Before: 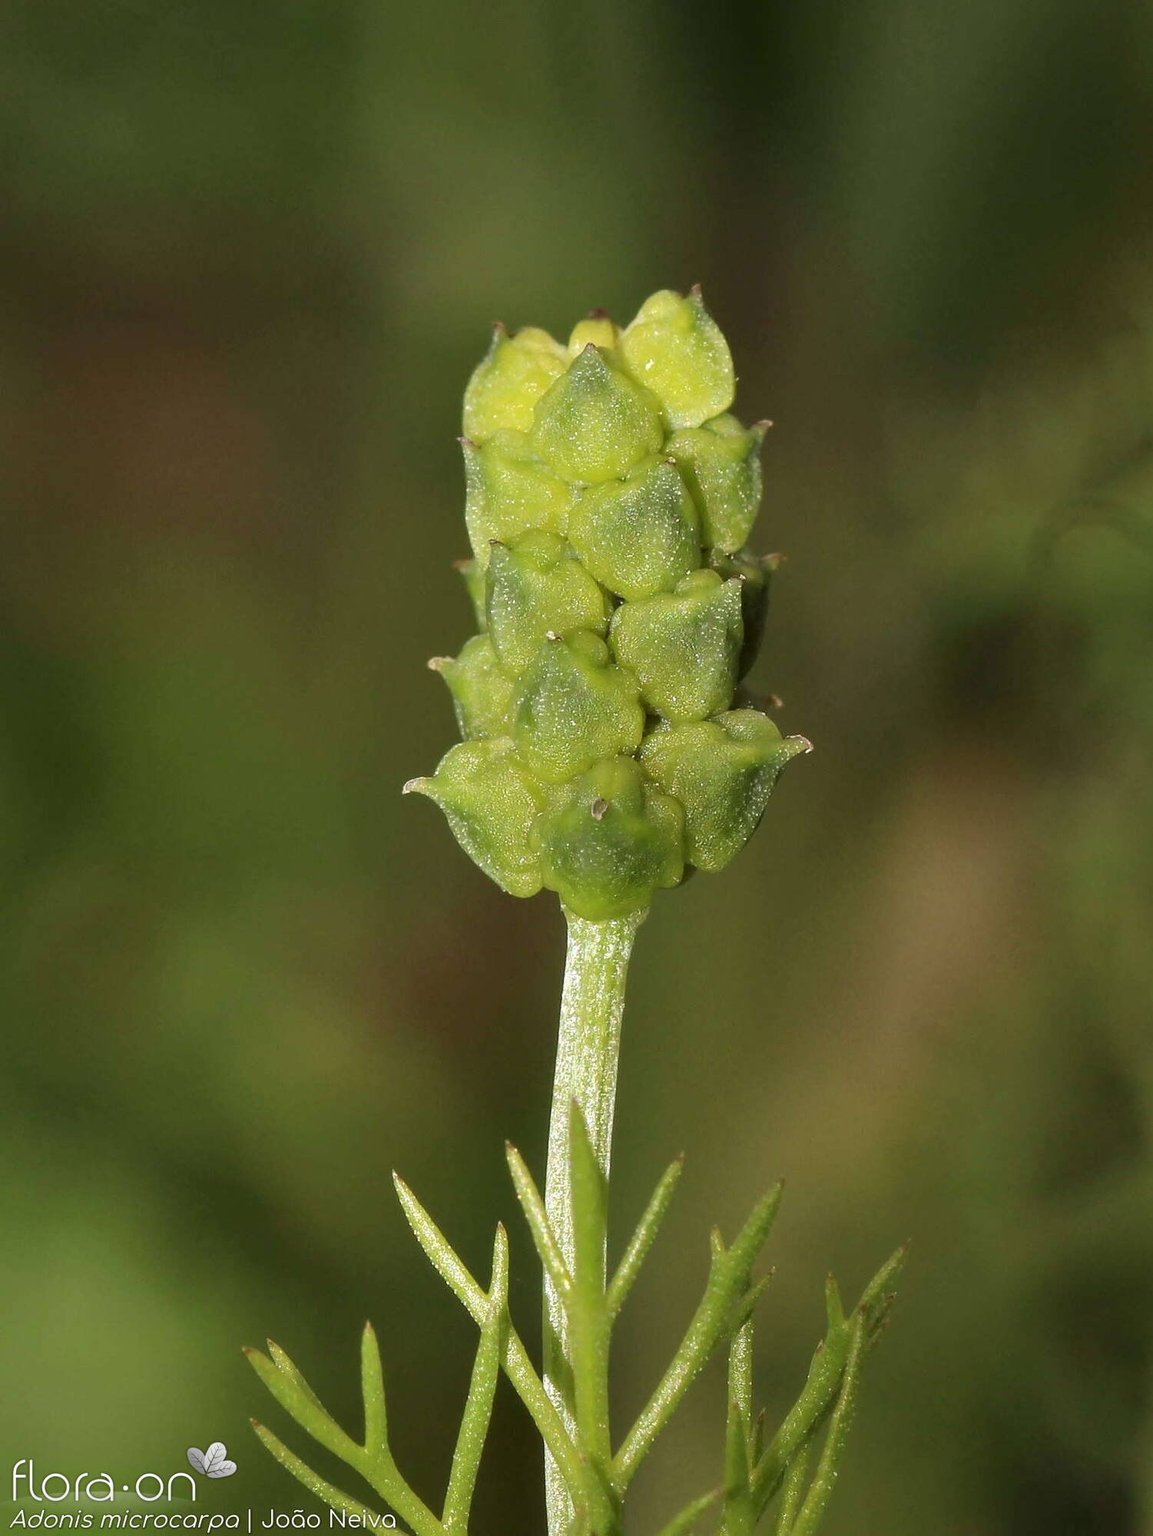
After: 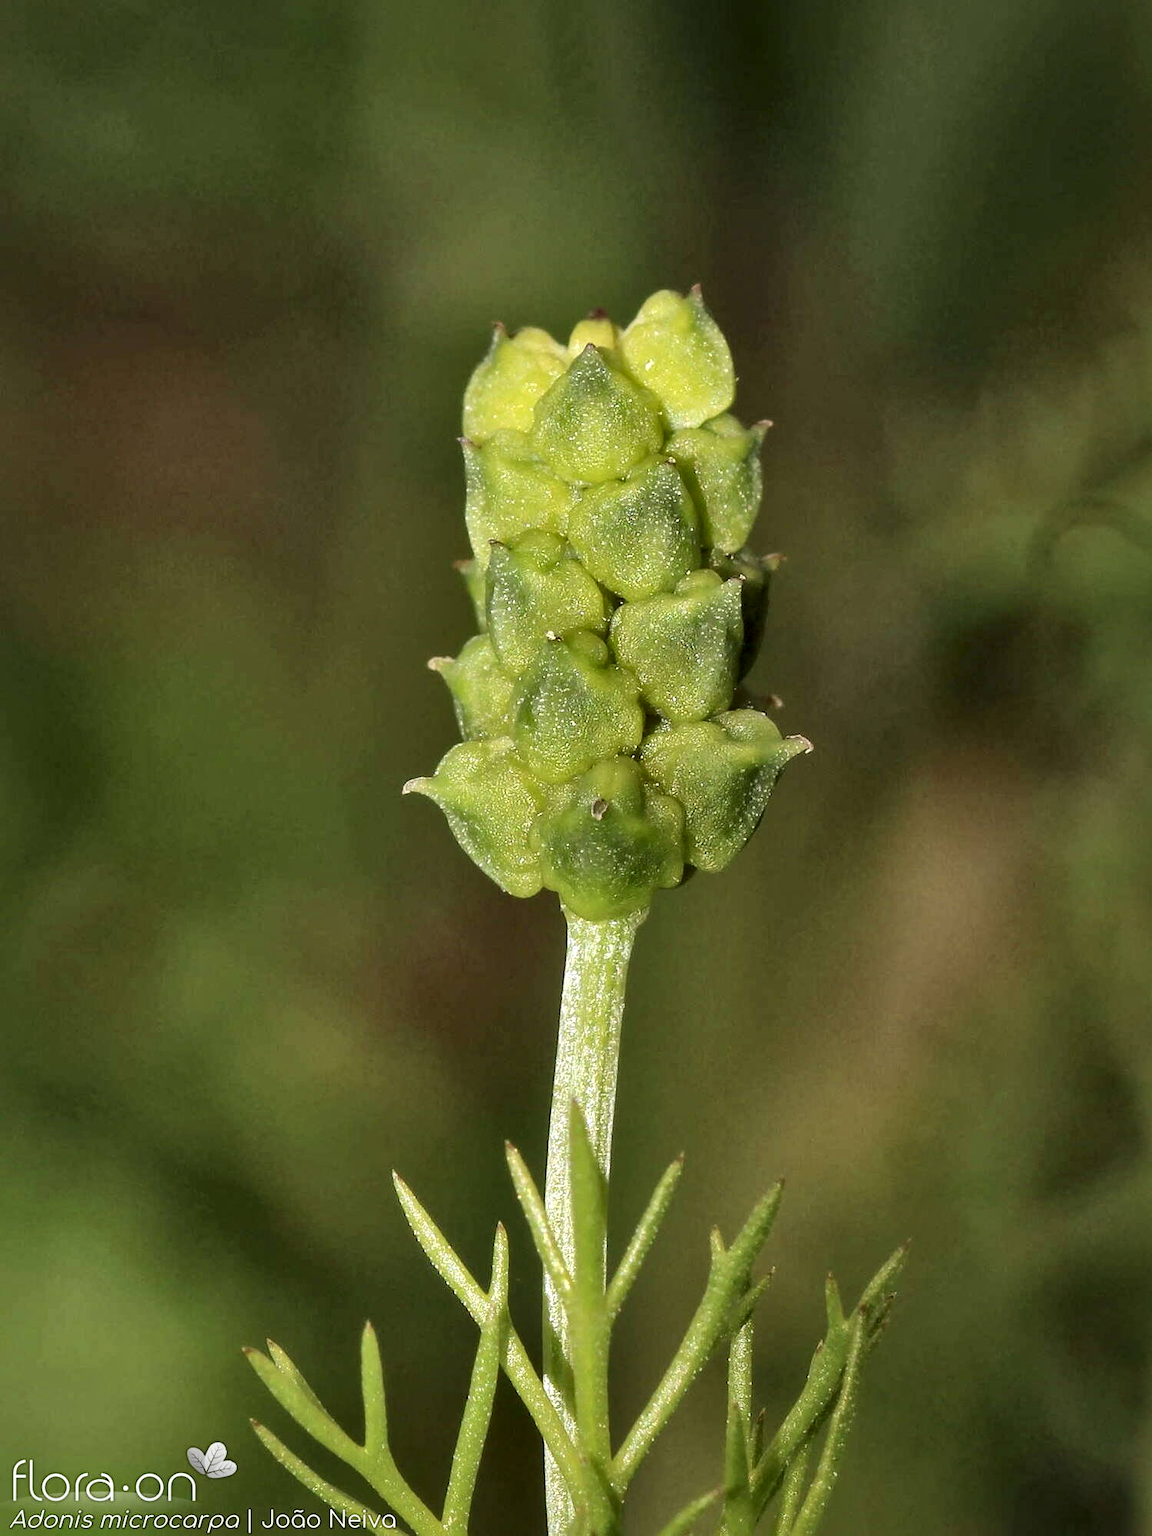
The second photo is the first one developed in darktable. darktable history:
local contrast: mode bilateral grid, contrast 20, coarseness 51, detail 173%, midtone range 0.2
